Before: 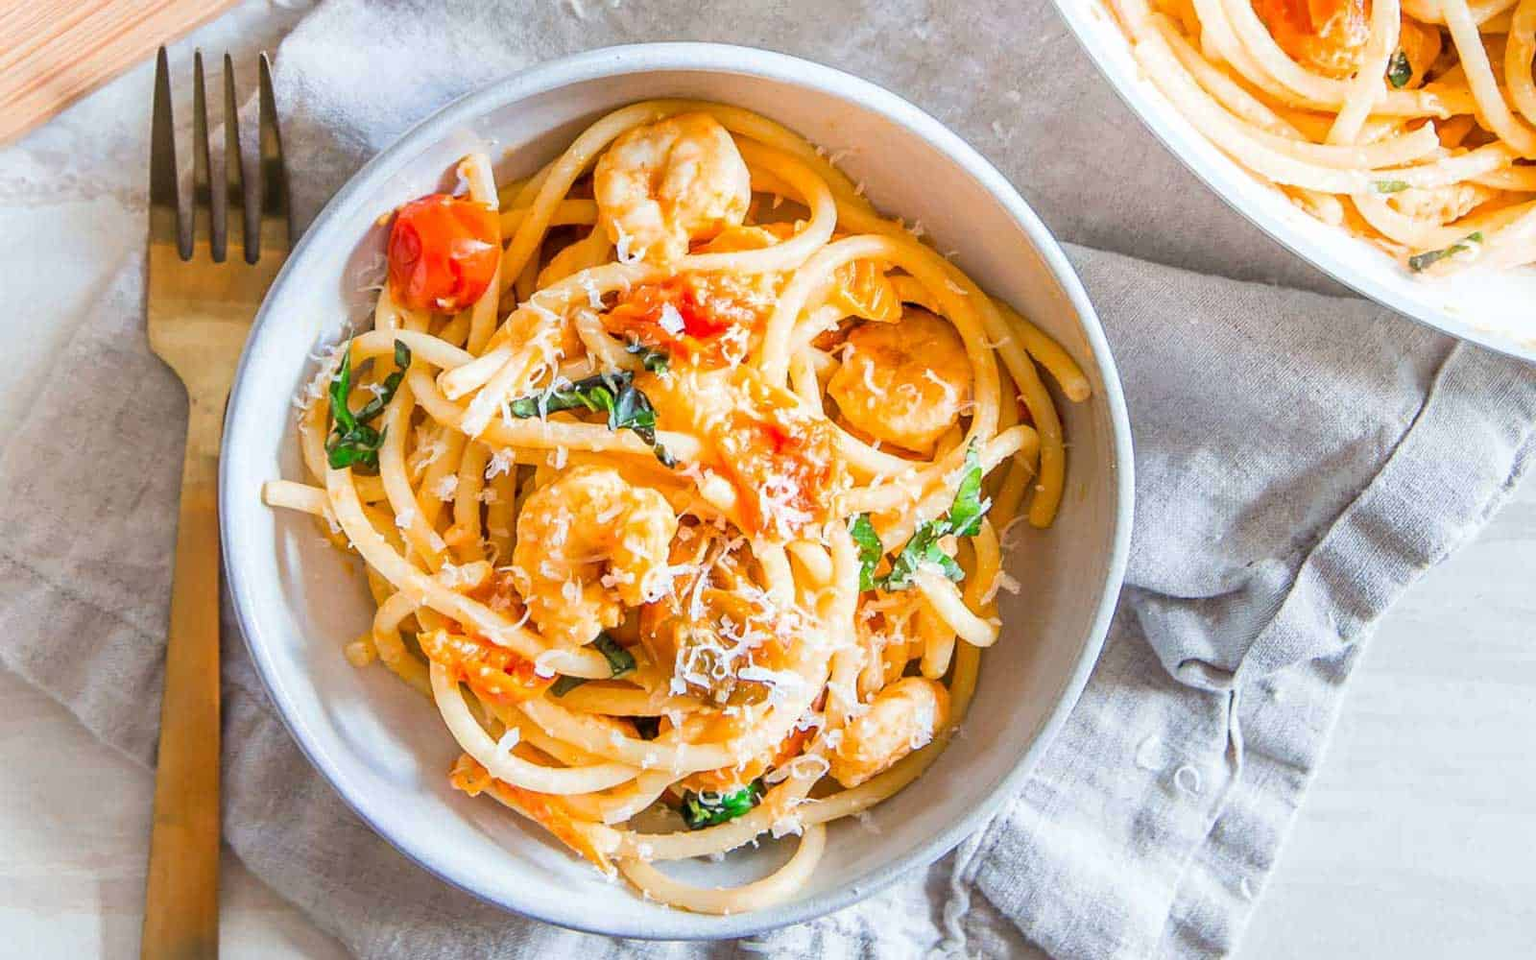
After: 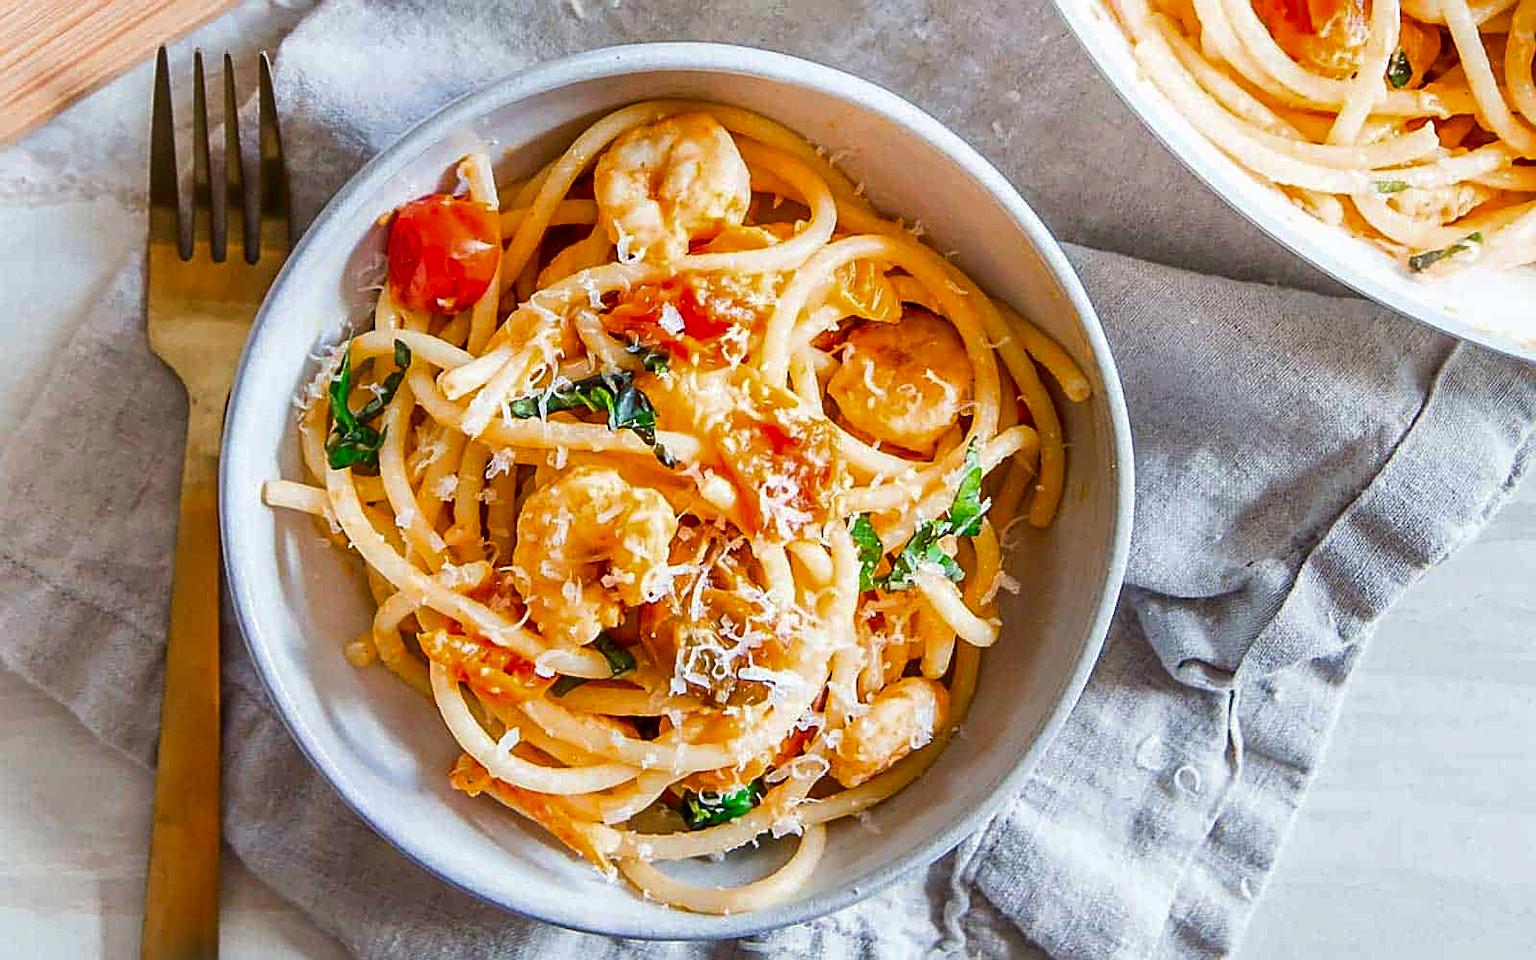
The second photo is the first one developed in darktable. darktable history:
sharpen: on, module defaults
contrast brightness saturation: brightness -0.2, saturation 0.08
